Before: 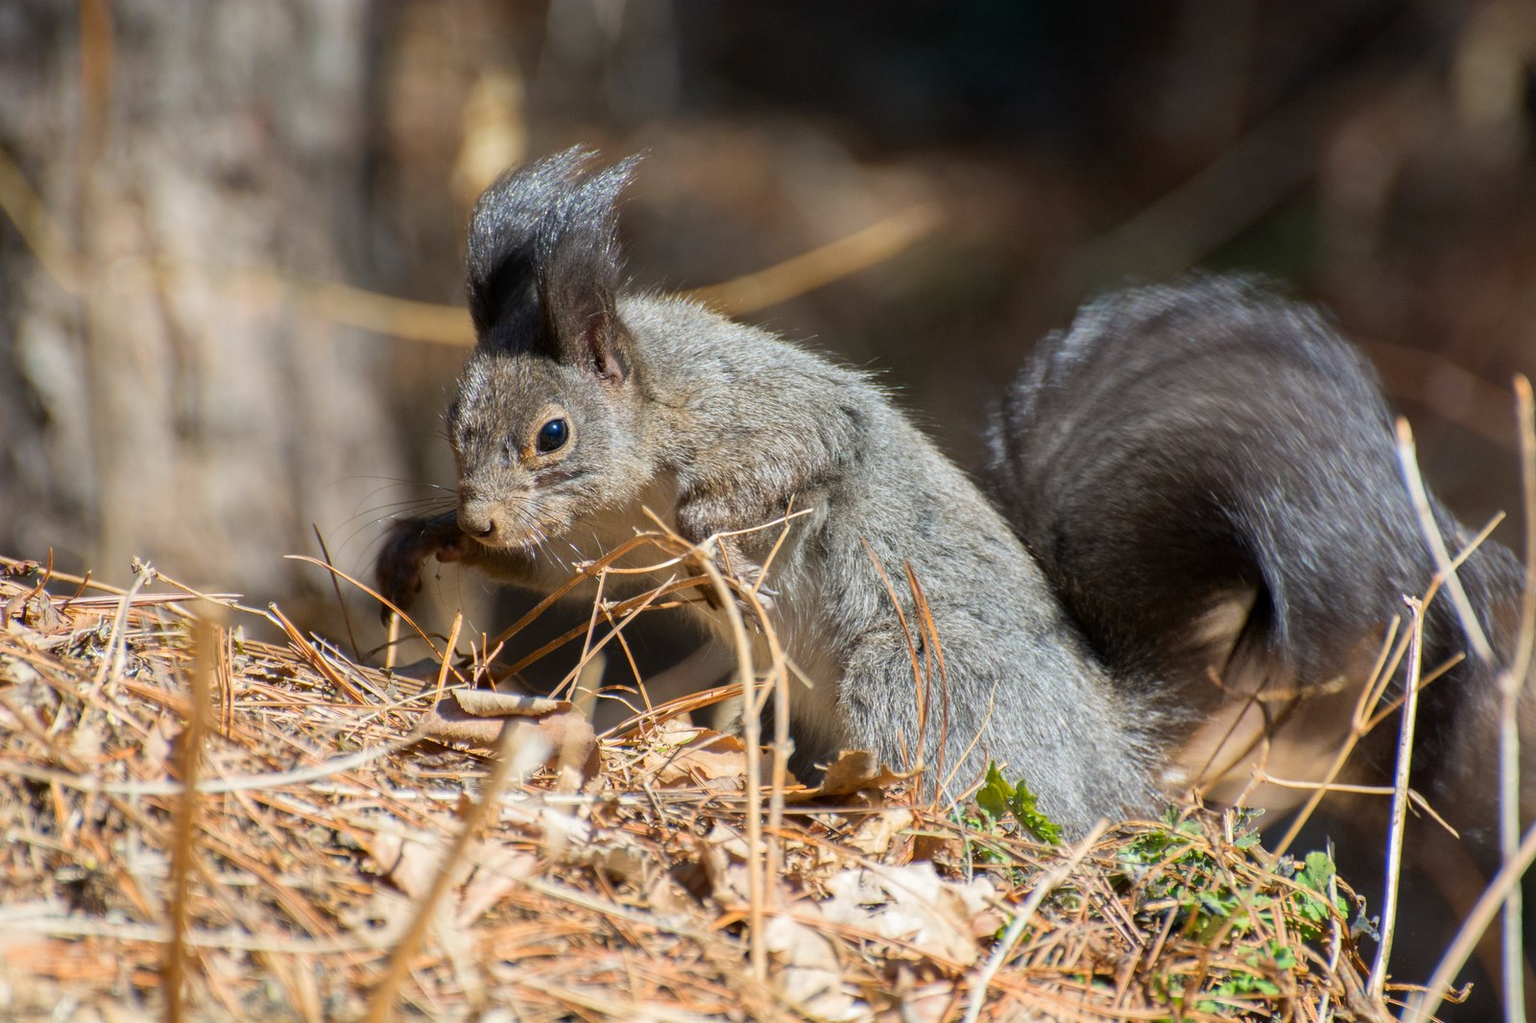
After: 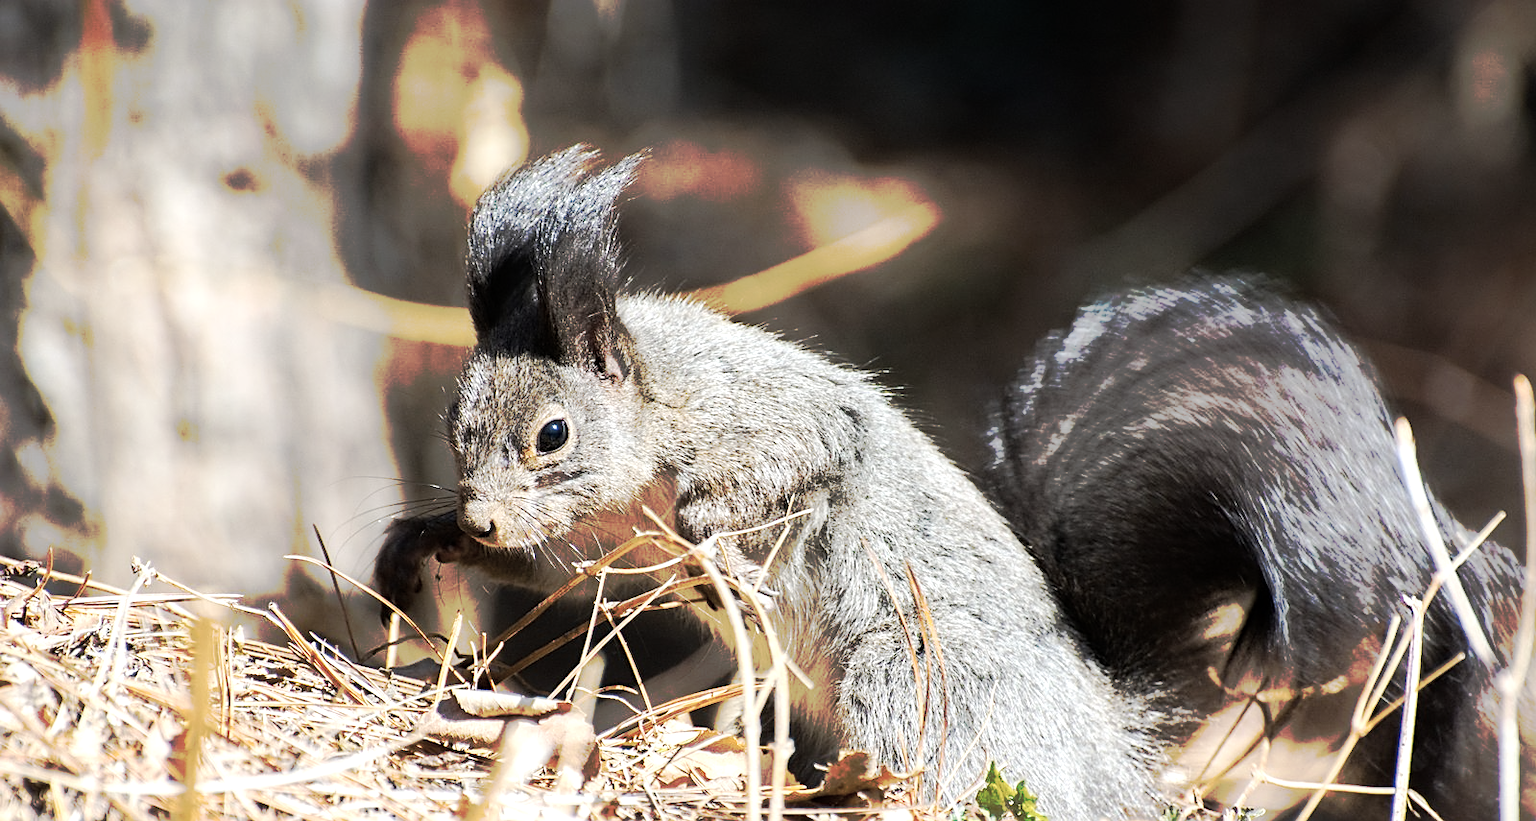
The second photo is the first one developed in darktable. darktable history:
tone curve: curves: ch0 [(0, 0) (0.003, 0.003) (0.011, 0.01) (0.025, 0.023) (0.044, 0.042) (0.069, 0.065) (0.1, 0.094) (0.136, 0.128) (0.177, 0.167) (0.224, 0.211) (0.277, 0.261) (0.335, 0.316) (0.399, 0.376) (0.468, 0.441) (0.543, 0.685) (0.623, 0.741) (0.709, 0.8) (0.801, 0.863) (0.898, 0.929) (1, 1)], preserve colors none
sharpen: on, module defaults
color balance rgb: power › hue 328.3°, perceptual saturation grading › global saturation 10.499%
crop: bottom 19.646%
tone equalizer: -8 EV -0.713 EV, -7 EV -0.667 EV, -6 EV -0.581 EV, -5 EV -0.407 EV, -3 EV 0.397 EV, -2 EV 0.6 EV, -1 EV 0.679 EV, +0 EV 0.774 EV
color correction: highlights b* 0.034, saturation 0.583
